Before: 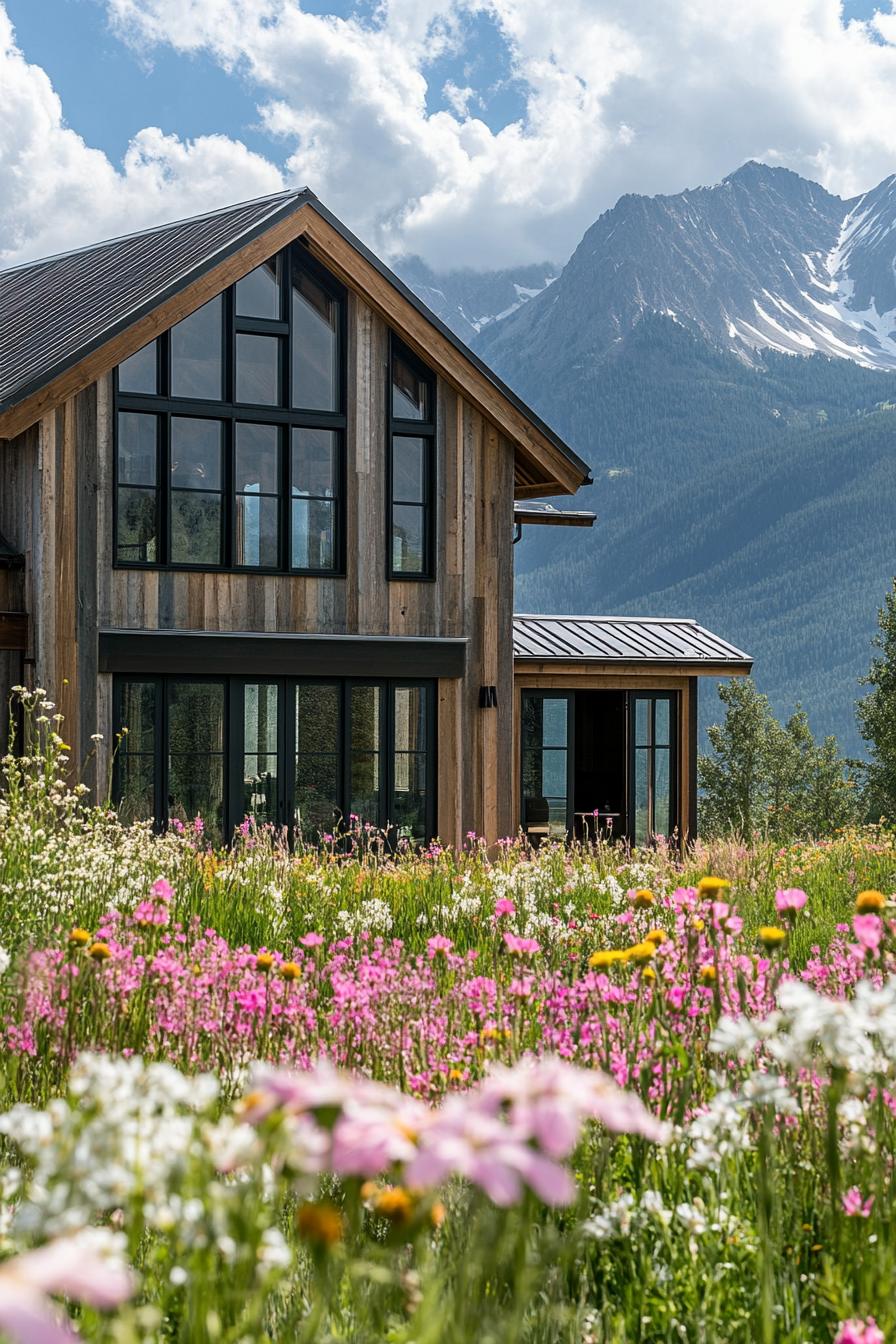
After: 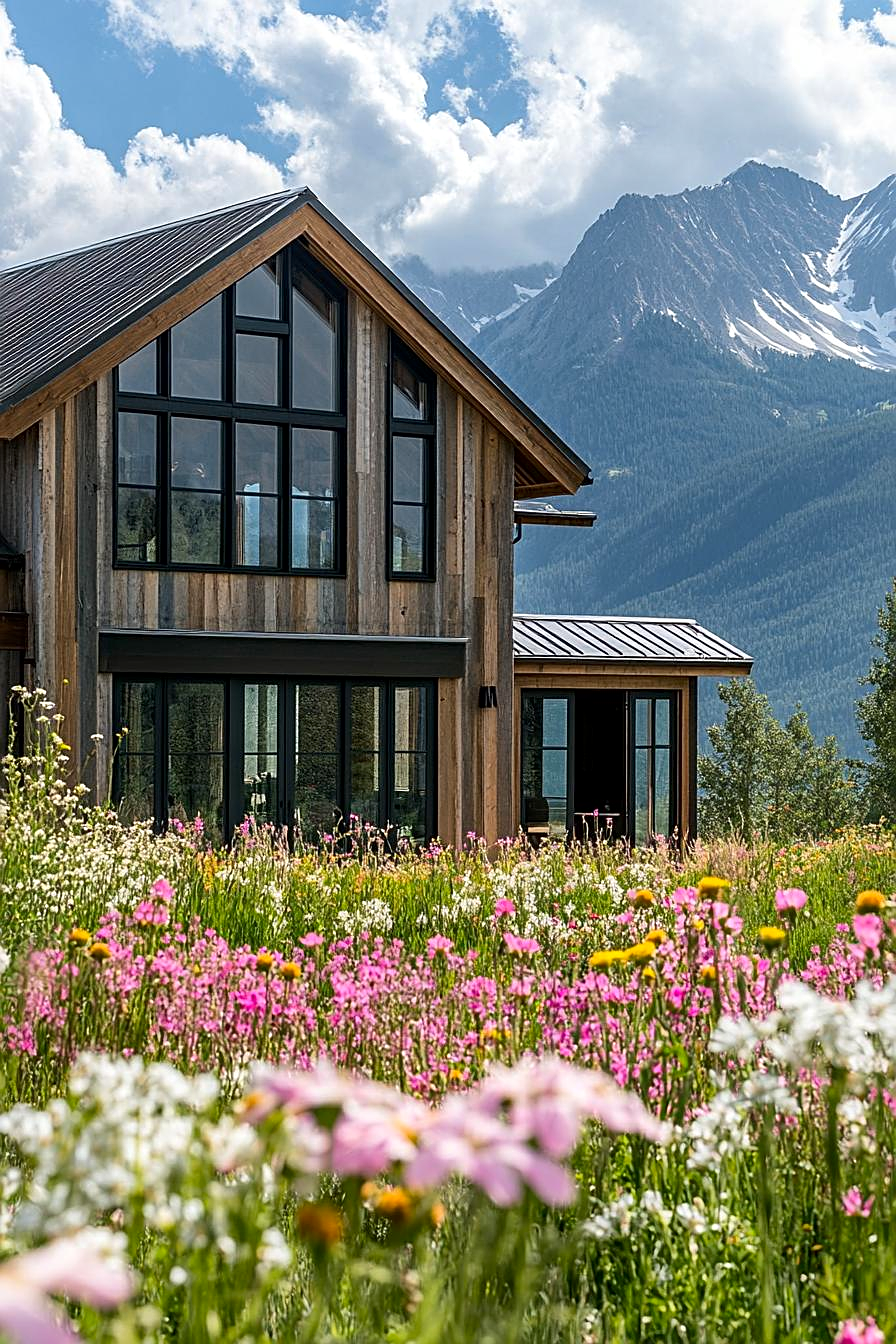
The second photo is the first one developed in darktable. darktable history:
local contrast: mode bilateral grid, contrast 19, coarseness 51, detail 120%, midtone range 0.2
sharpen: on, module defaults
contrast brightness saturation: saturation 0.133
